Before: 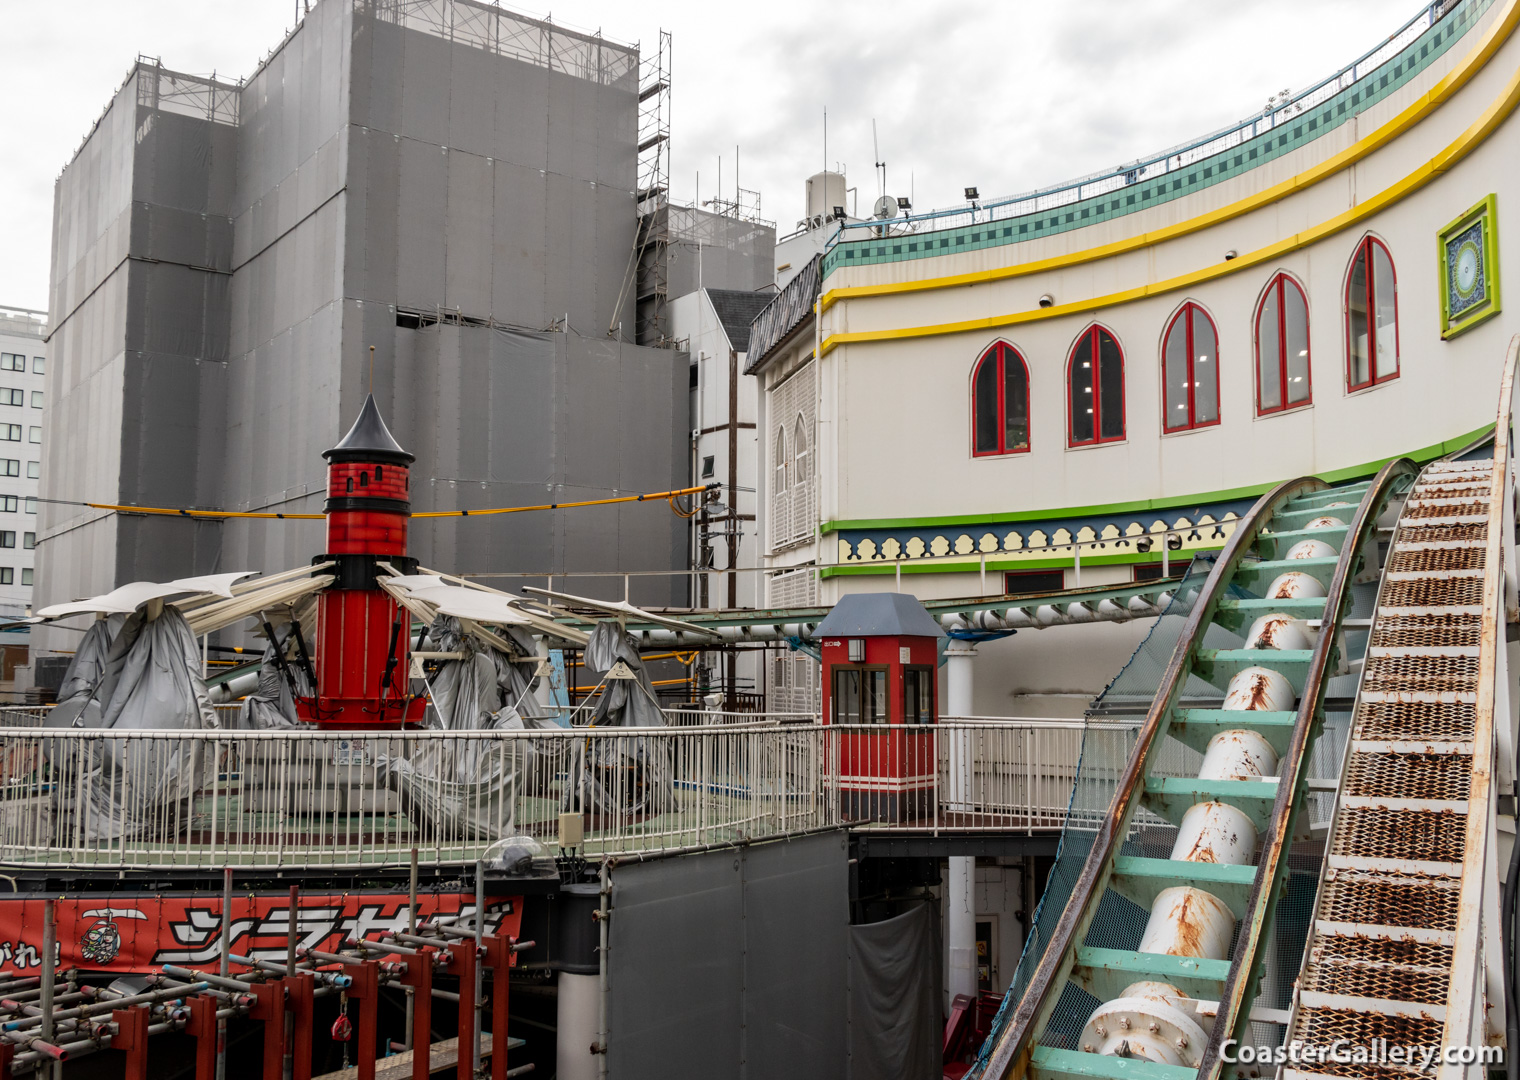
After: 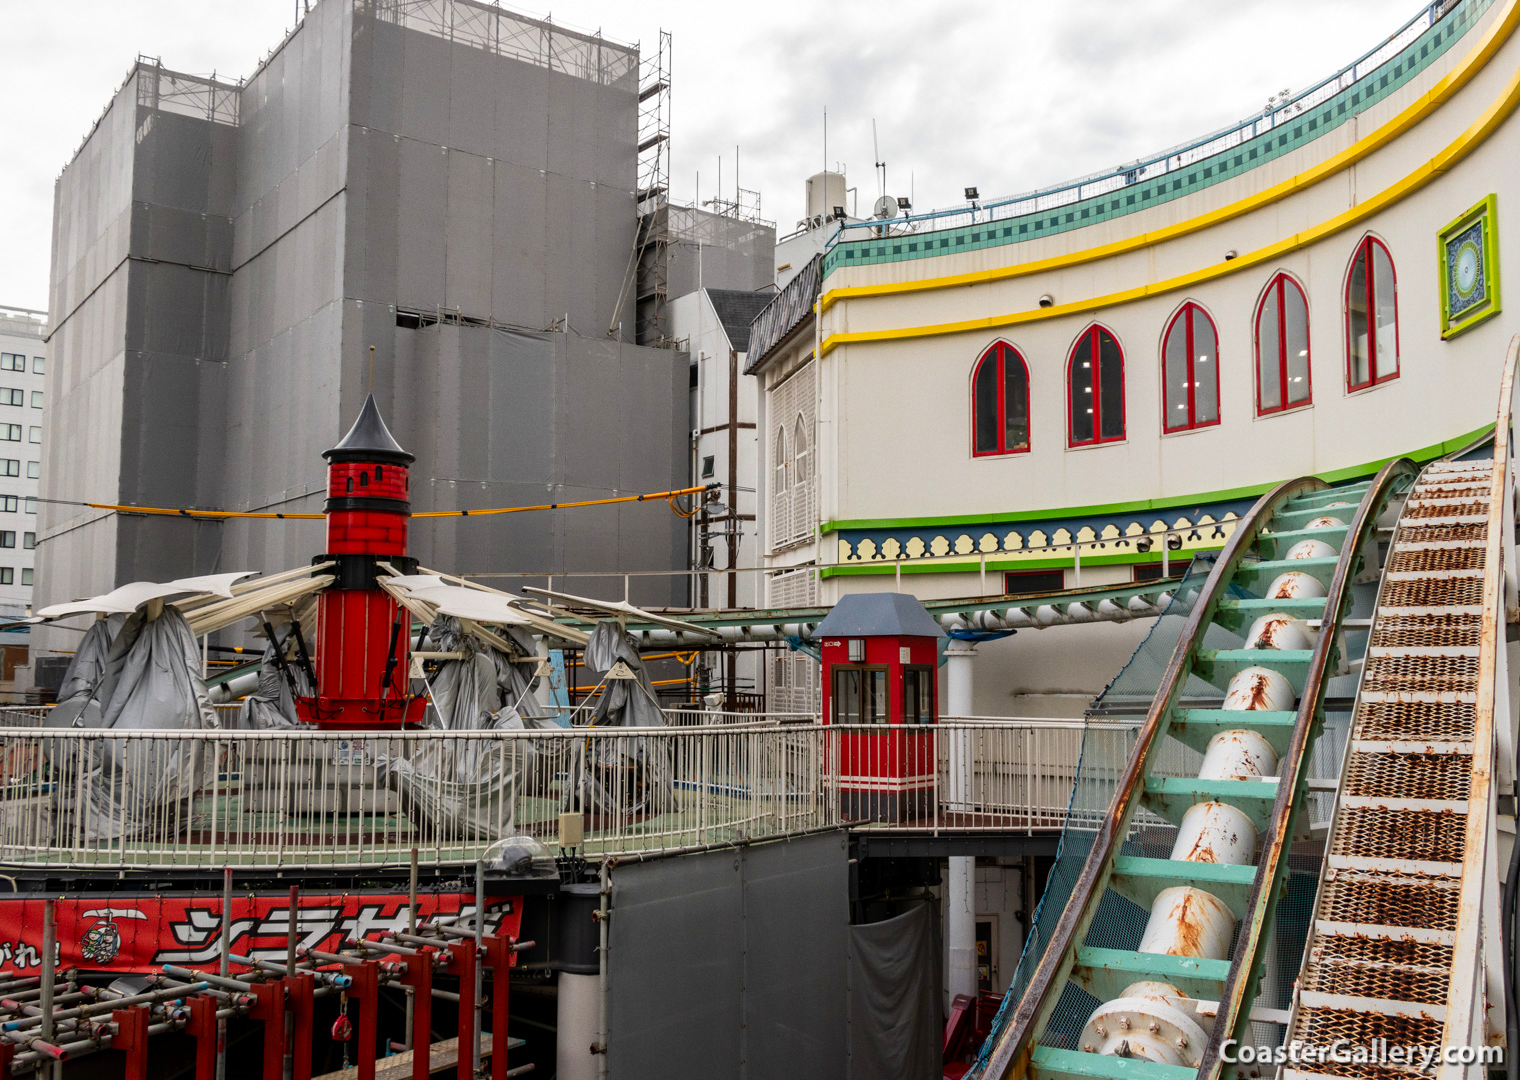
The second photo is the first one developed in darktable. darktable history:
color zones: curves: ch0 [(0, 0.613) (0.01, 0.613) (0.245, 0.448) (0.498, 0.529) (0.642, 0.665) (0.879, 0.777) (0.99, 0.613)]; ch1 [(0, 0) (0.143, 0) (0.286, 0) (0.429, 0) (0.571, 0) (0.714, 0) (0.857, 0)], mix -121.96%
grain: coarseness 0.09 ISO, strength 10%
tone equalizer: on, module defaults
